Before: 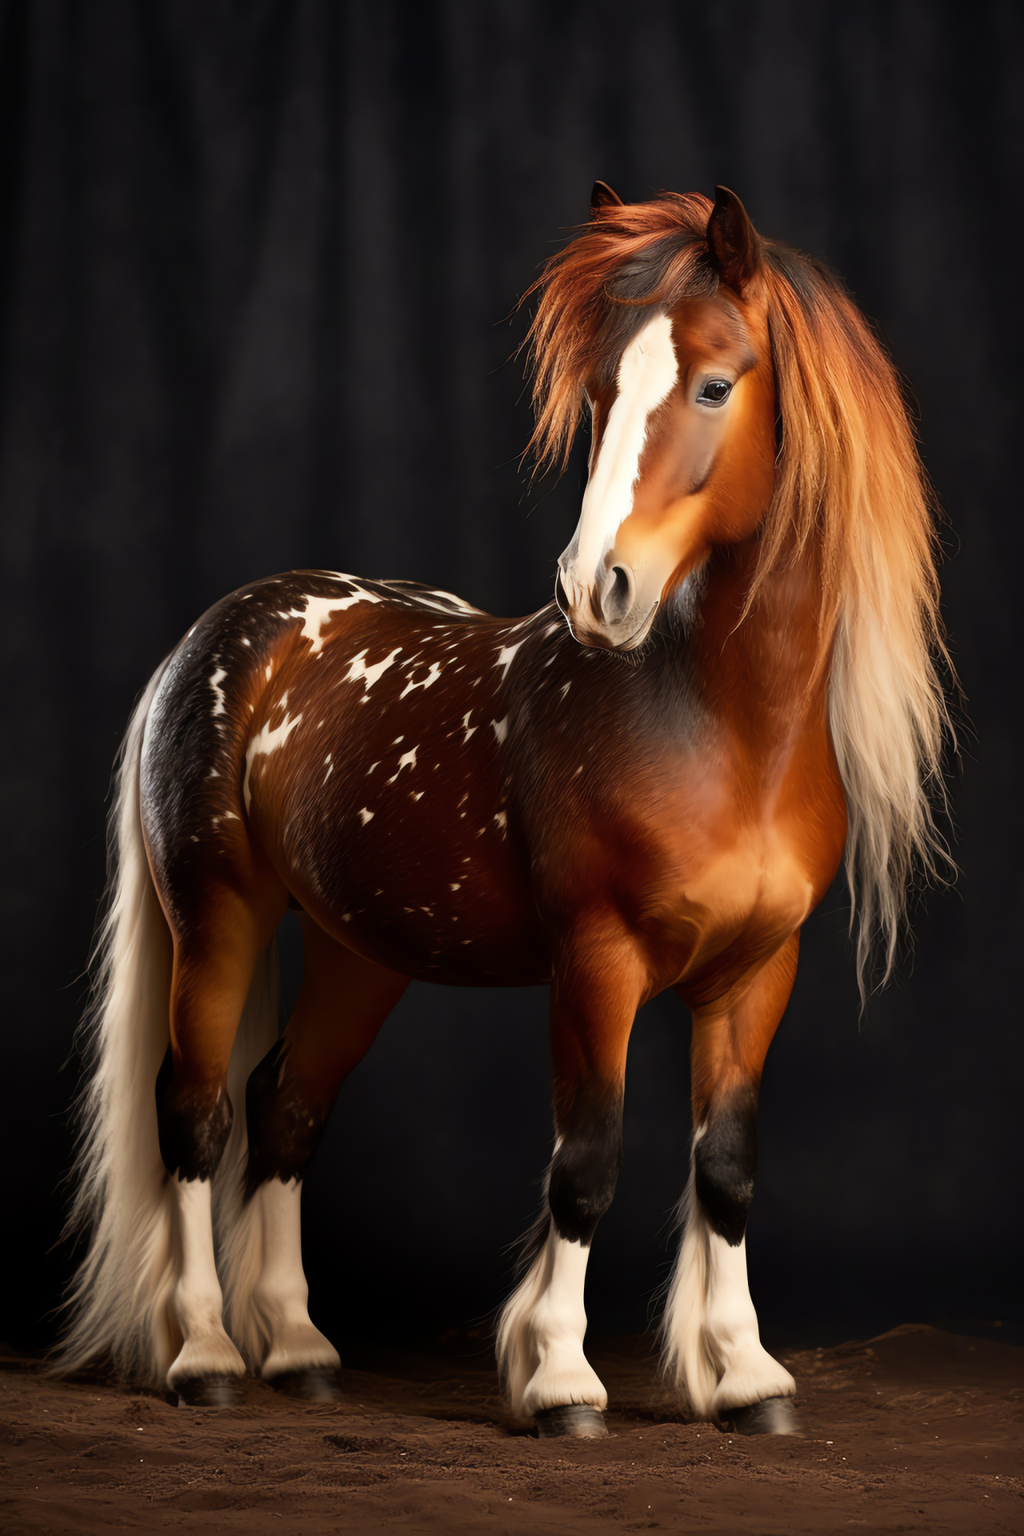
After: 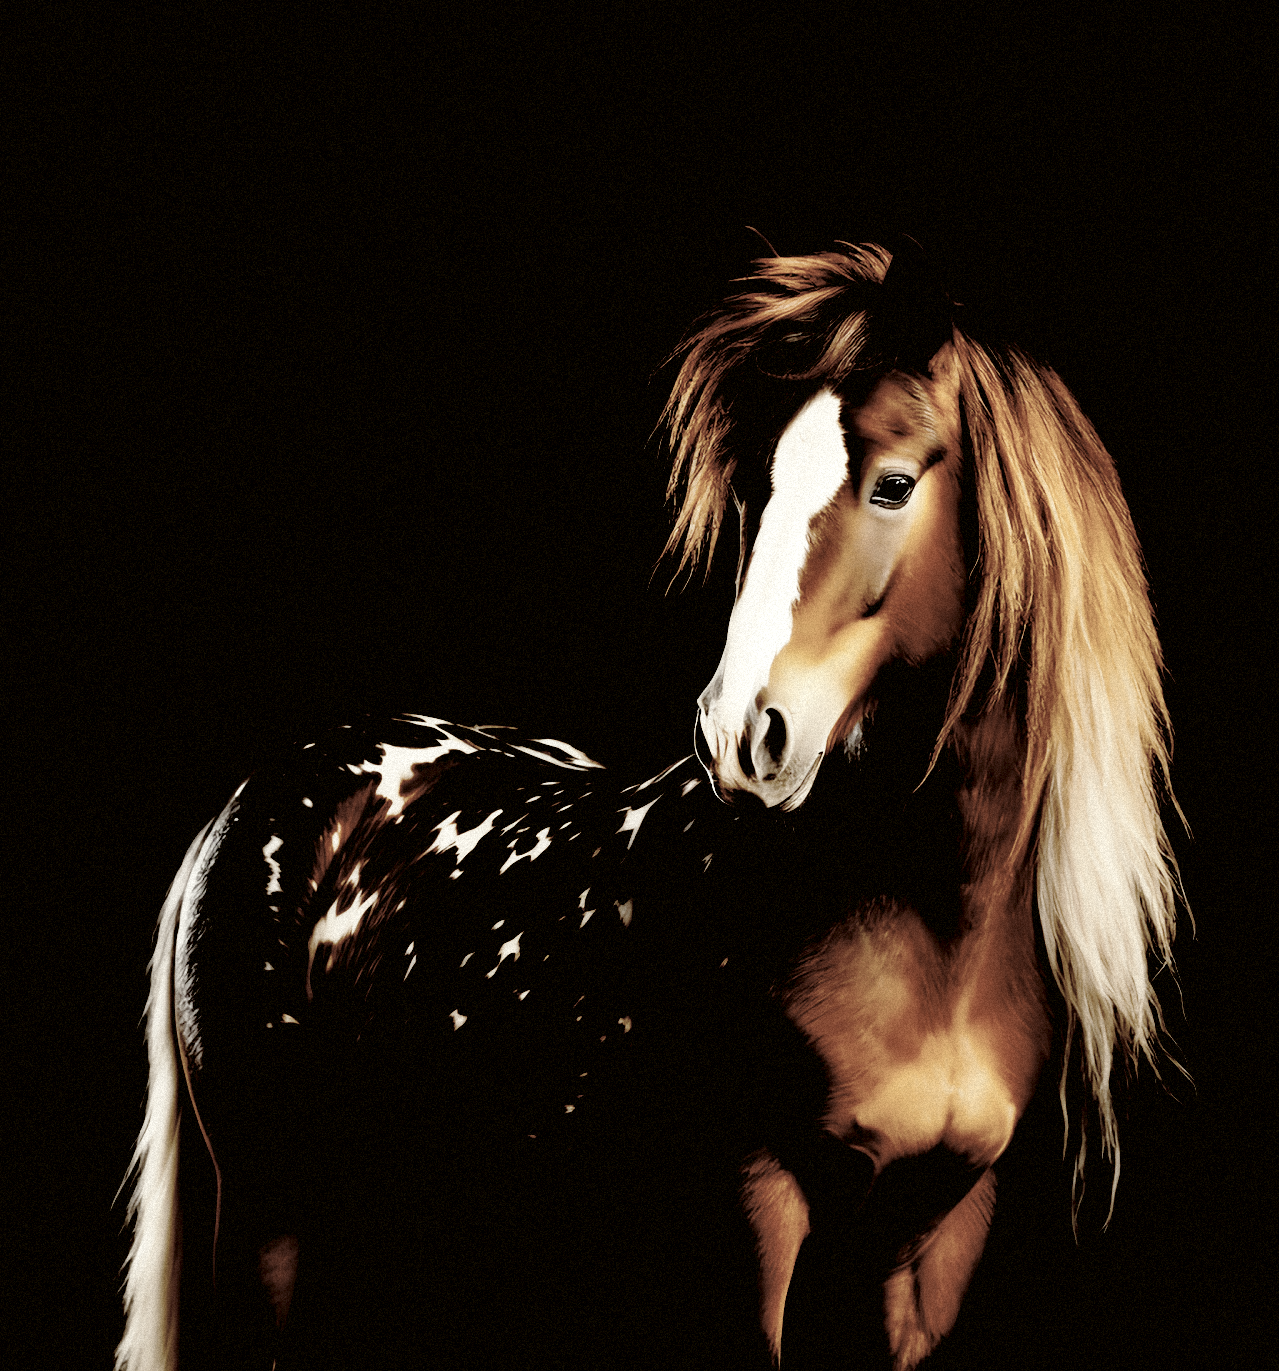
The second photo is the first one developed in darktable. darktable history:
crop: bottom 28.576%
color correction: highlights a* -1.43, highlights b* 10.12, shadows a* 0.395, shadows b* 19.35
local contrast: mode bilateral grid, contrast 20, coarseness 50, detail 130%, midtone range 0.2
color zones: curves: ch1 [(0, 0.153) (0.143, 0.15) (0.286, 0.151) (0.429, 0.152) (0.571, 0.152) (0.714, 0.151) (0.857, 0.151) (1, 0.153)]
grain: mid-tones bias 0%
exposure: black level correction 0.1, exposure -0.092 EV, compensate highlight preservation false
base curve: curves: ch0 [(0, 0) (0.028, 0.03) (0.121, 0.232) (0.46, 0.748) (0.859, 0.968) (1, 1)], preserve colors none
